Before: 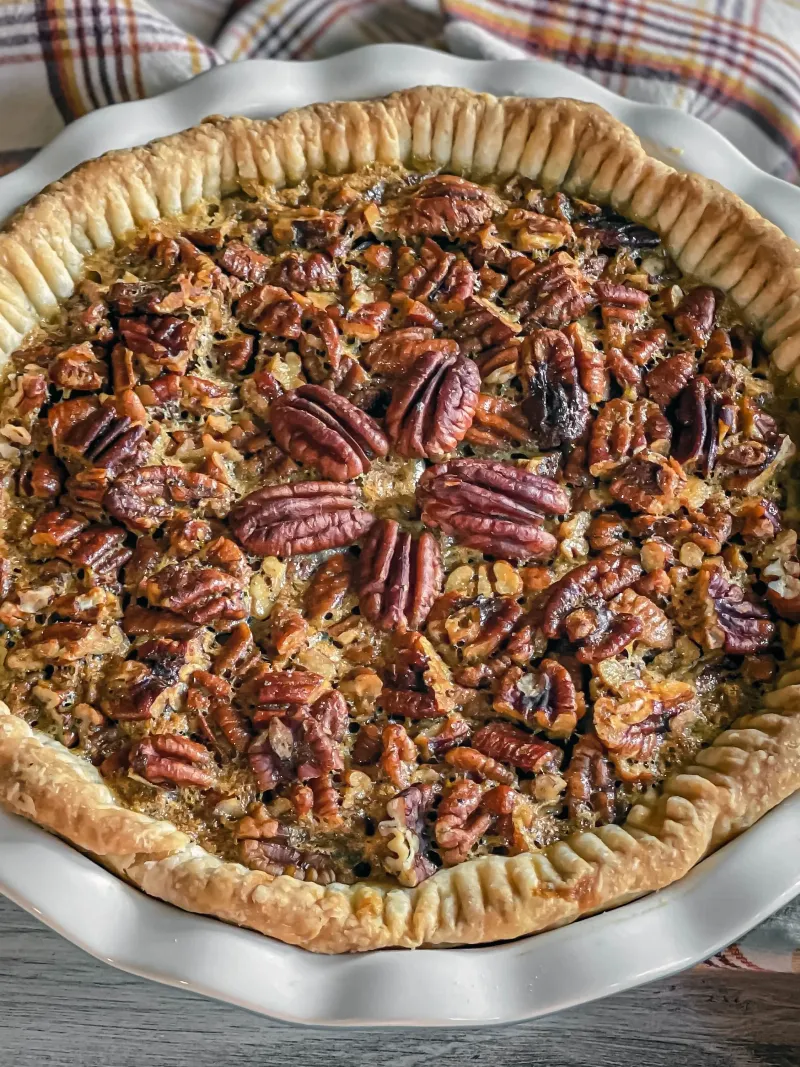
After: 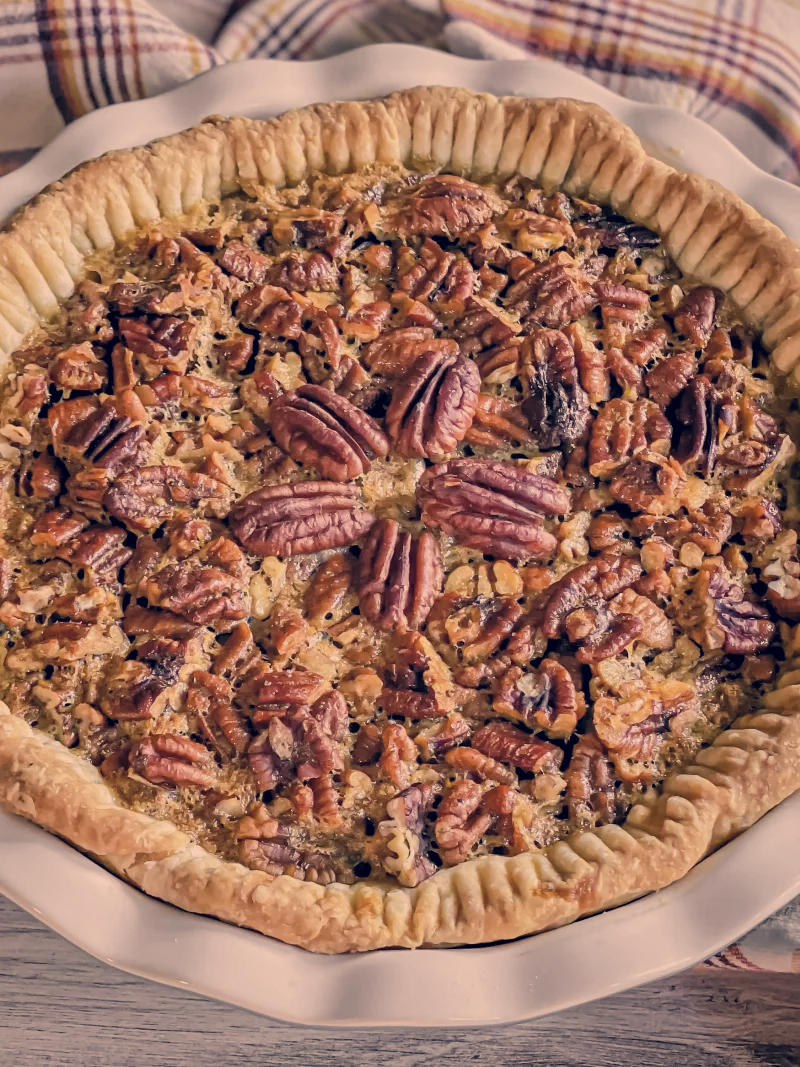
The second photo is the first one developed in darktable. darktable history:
color correction: highlights a* 19.59, highlights b* 27.49, shadows a* 3.46, shadows b* -17.28, saturation 0.73
tone equalizer: -8 EV 1 EV, -7 EV 1 EV, -6 EV 1 EV, -5 EV 1 EV, -4 EV 1 EV, -3 EV 0.75 EV, -2 EV 0.5 EV, -1 EV 0.25 EV
filmic rgb: black relative exposure -7.65 EV, white relative exposure 4.56 EV, hardness 3.61
